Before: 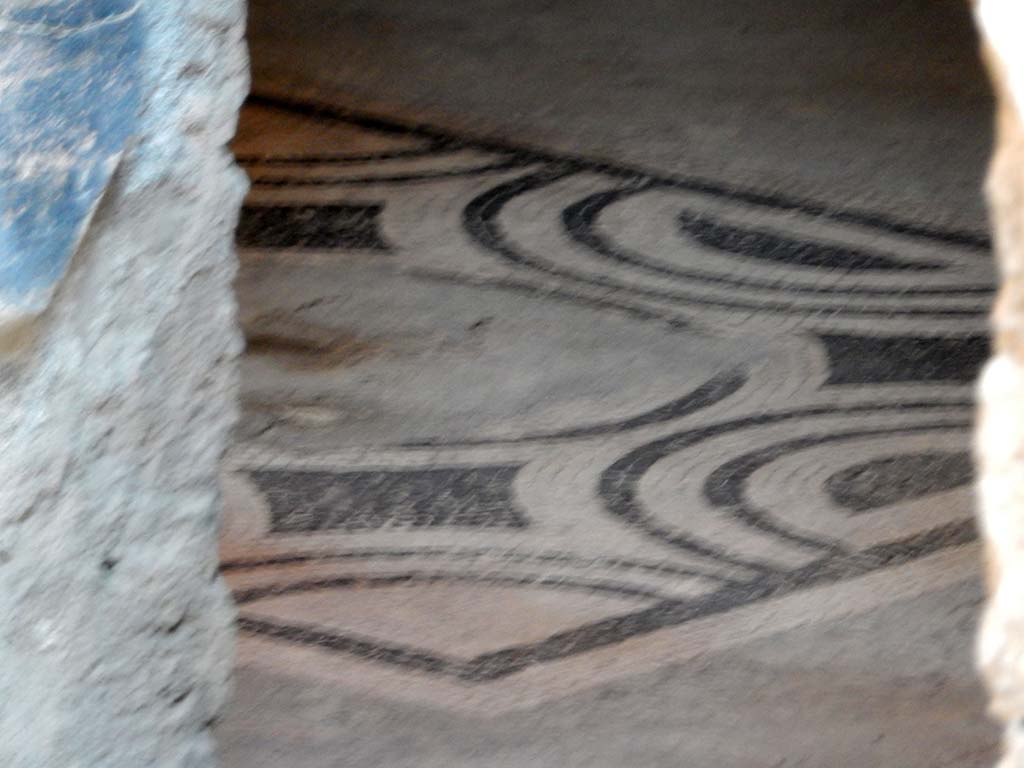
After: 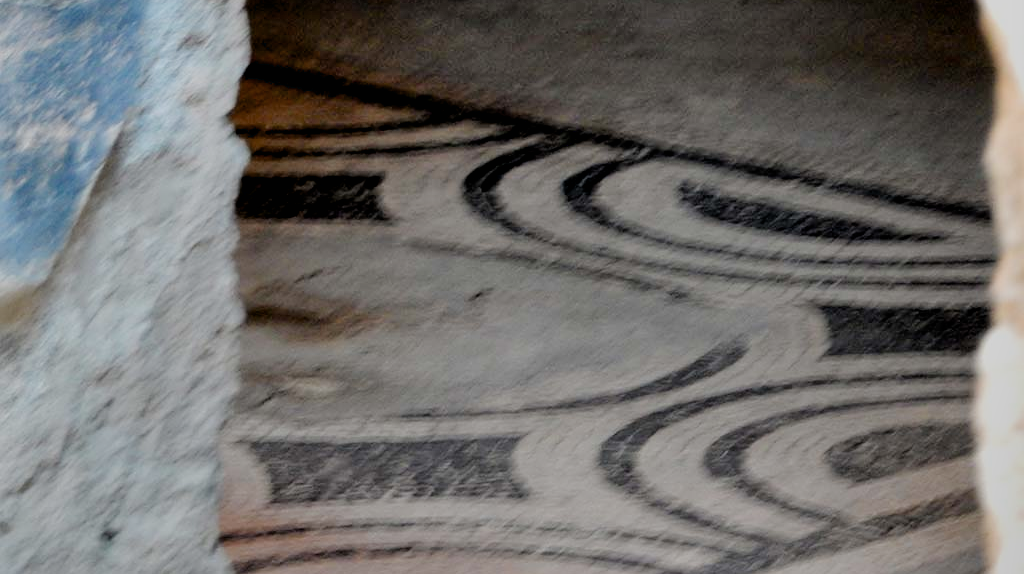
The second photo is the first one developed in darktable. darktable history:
shadows and highlights: radius 107.98, shadows 45.62, highlights -66.69, low approximation 0.01, soften with gaussian
crop: top 3.819%, bottom 21.327%
filmic rgb: black relative exposure -7.65 EV, white relative exposure 4.56 EV, hardness 3.61
exposure: black level correction 0.009, compensate highlight preservation false
sharpen: amount 0.208
